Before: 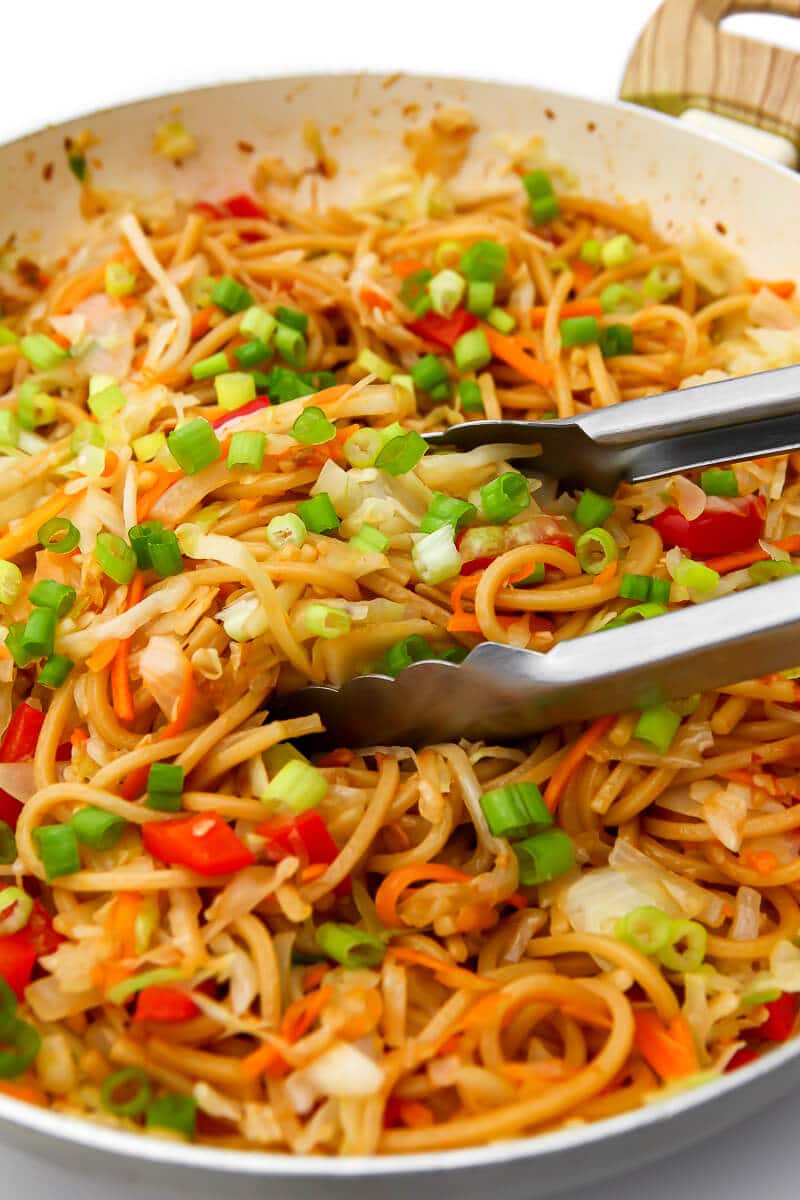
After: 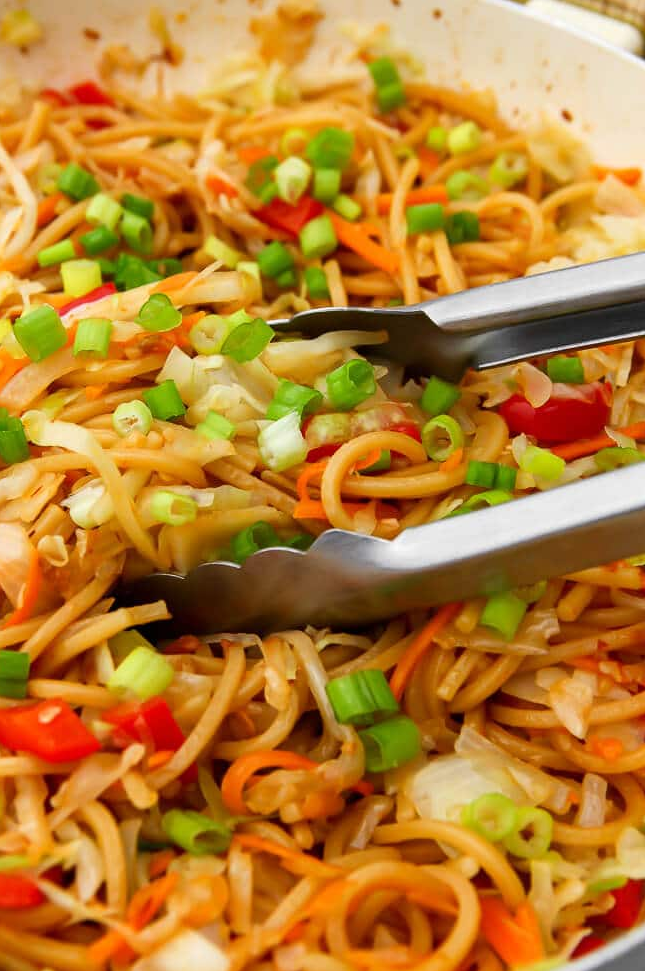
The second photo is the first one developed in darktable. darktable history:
crop: left 19.266%, top 9.474%, right 0.001%, bottom 9.586%
